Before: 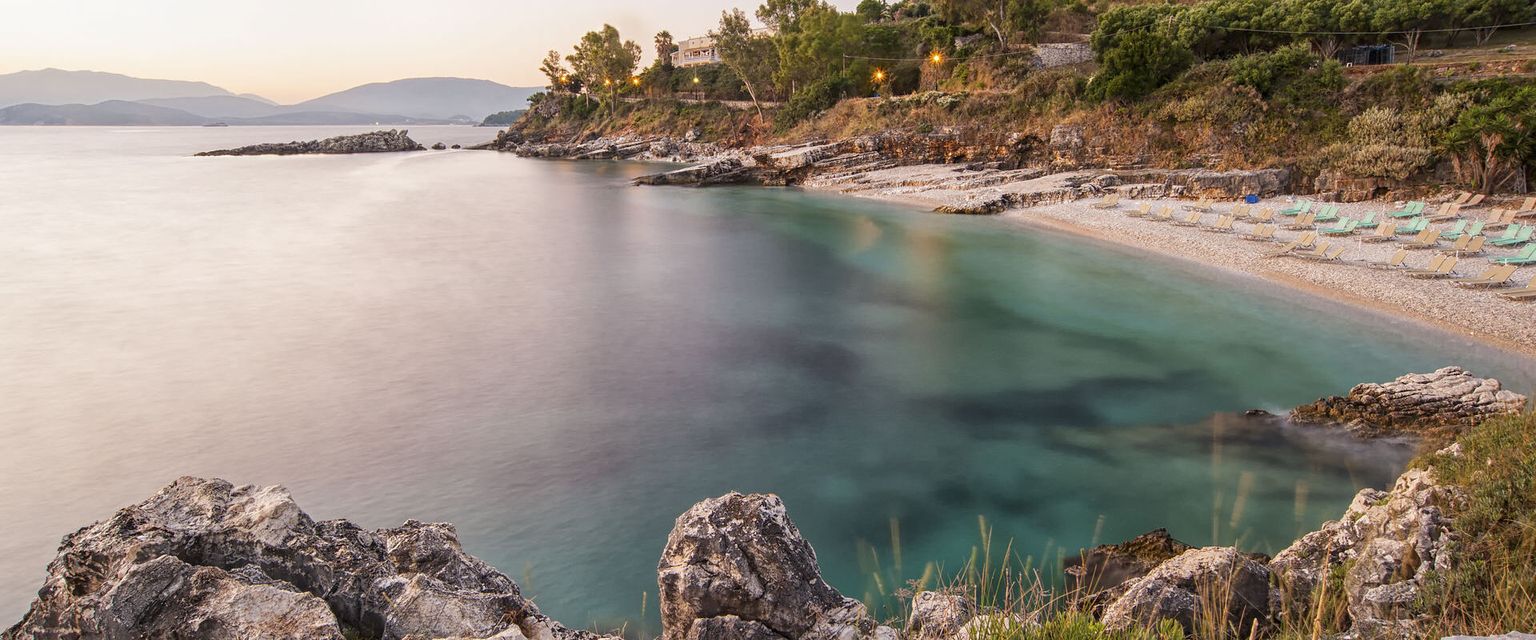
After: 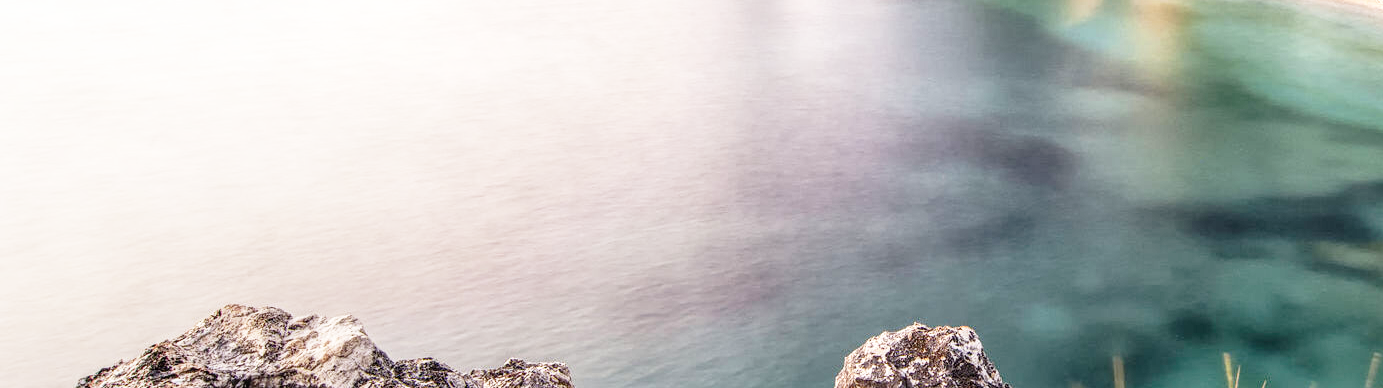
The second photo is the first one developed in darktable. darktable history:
local contrast: on, module defaults
crop: top 36.498%, right 27.964%, bottom 14.995%
base curve: curves: ch0 [(0, 0) (0.012, 0.01) (0.073, 0.168) (0.31, 0.711) (0.645, 0.957) (1, 1)], preserve colors none
graduated density: rotation -180°, offset 27.42
